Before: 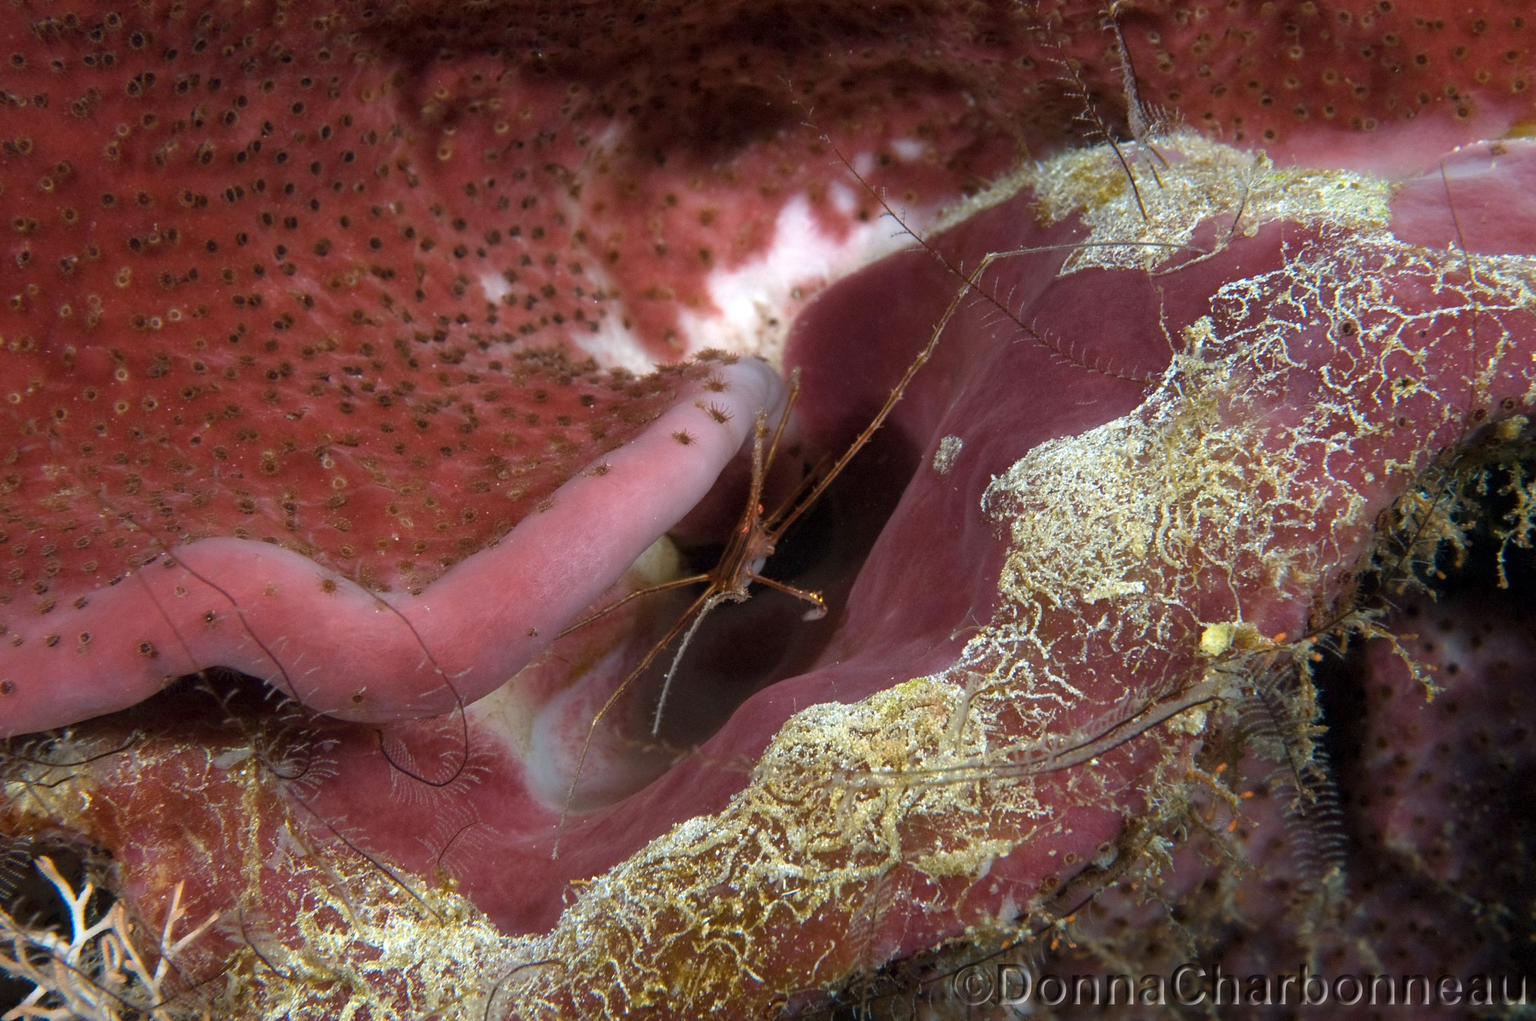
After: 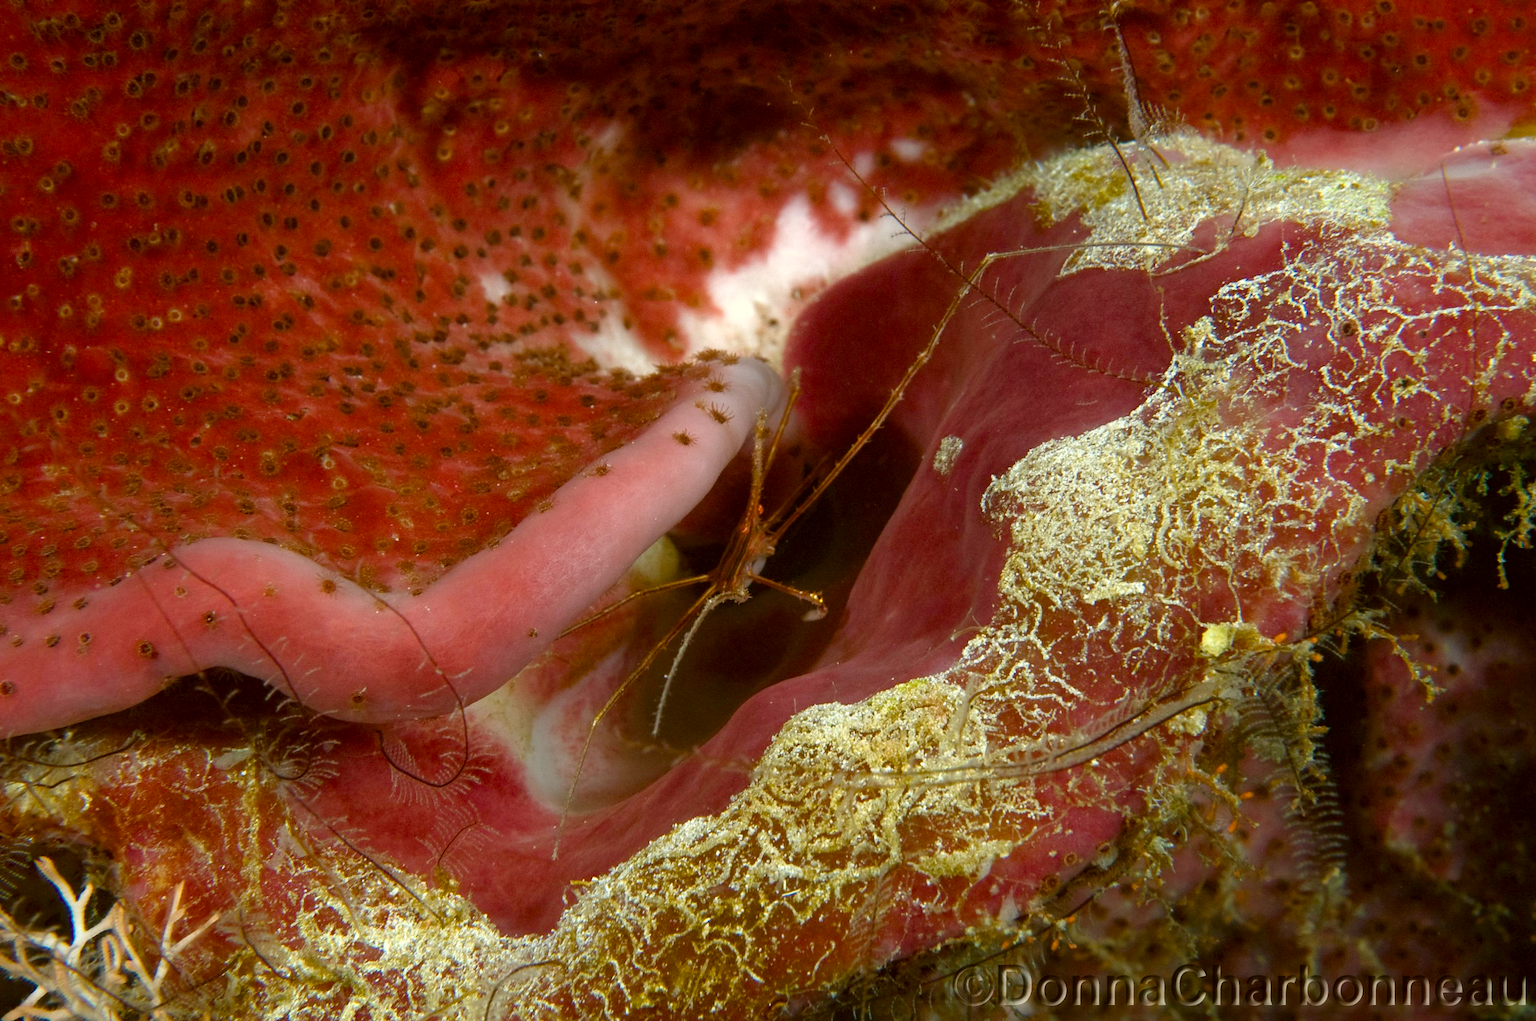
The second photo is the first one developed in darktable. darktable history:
color balance rgb: perceptual saturation grading › global saturation 20%, perceptual saturation grading › highlights -25.398%, perceptual saturation grading › shadows 50.534%
color correction: highlights a* -1.44, highlights b* 10.62, shadows a* 0.918, shadows b* 19.01
